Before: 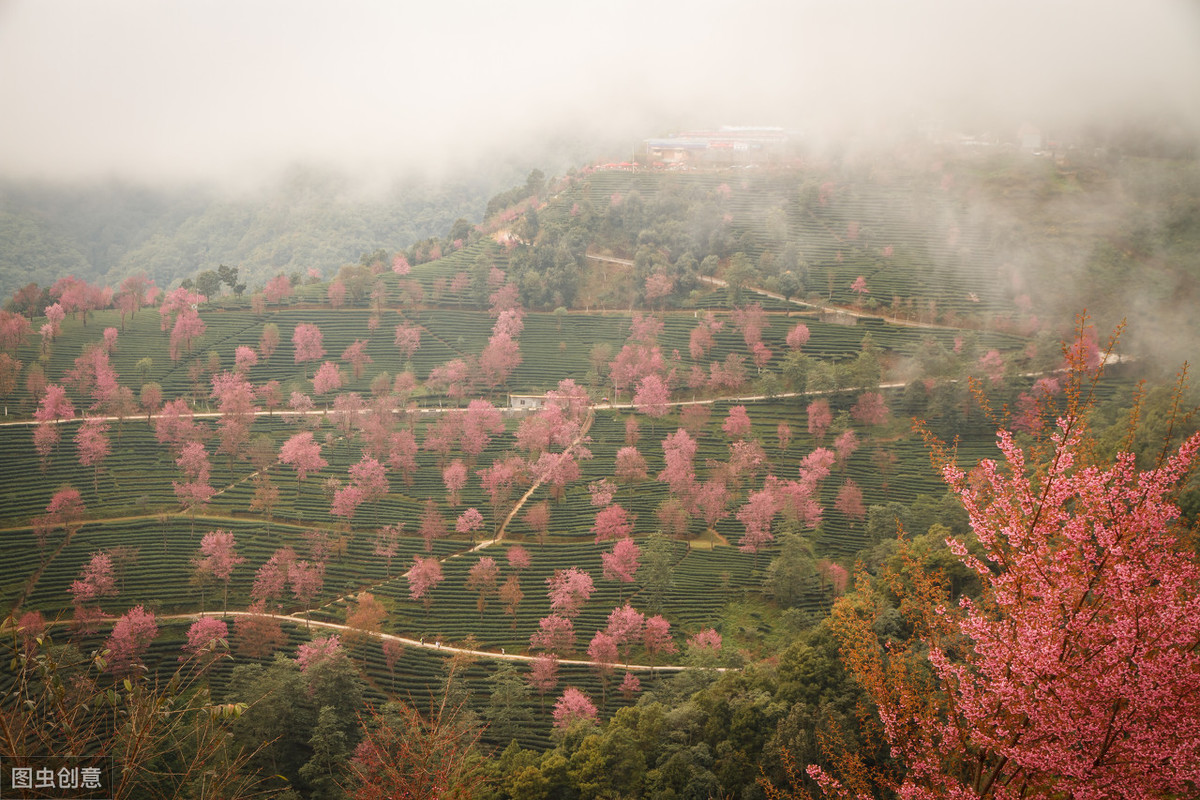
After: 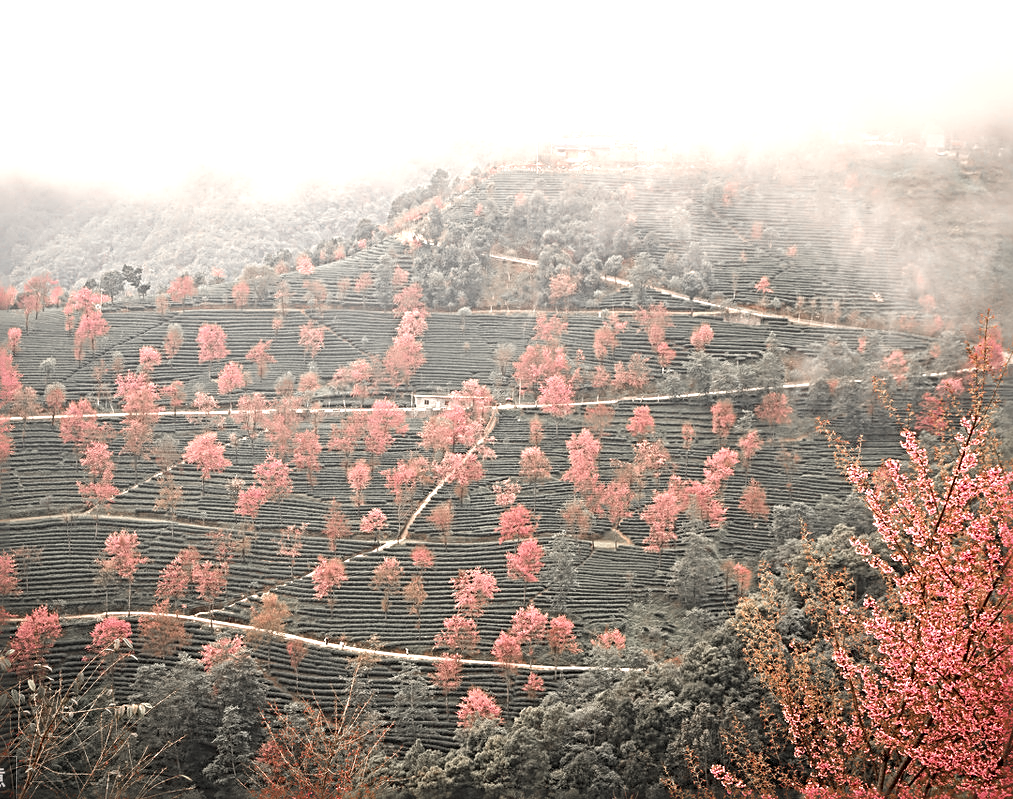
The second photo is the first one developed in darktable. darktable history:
crop: left 8.08%, right 7.469%
color correction: highlights a* 5.52, highlights b* 5.25, saturation 0.669
exposure: black level correction 0, exposure 0.694 EV, compensate highlight preservation false
color zones: curves: ch1 [(0, 0.708) (0.088, 0.648) (0.245, 0.187) (0.429, 0.326) (0.571, 0.498) (0.714, 0.5) (0.857, 0.5) (1, 0.708)]
sharpen: radius 3.648, amount 0.94
